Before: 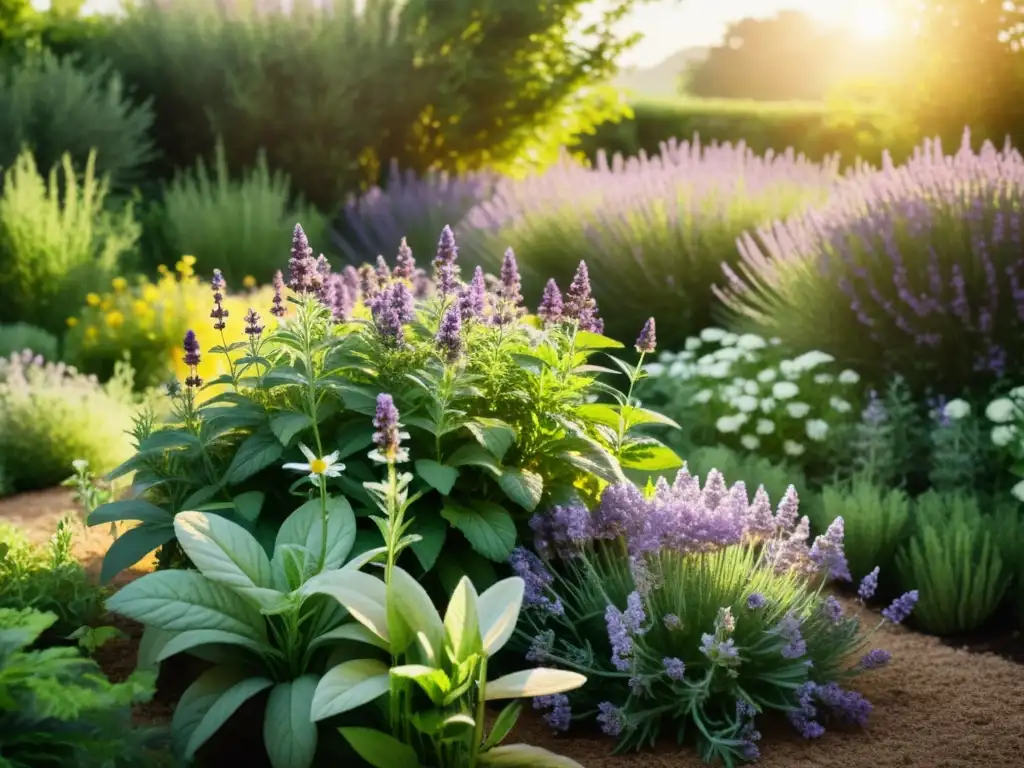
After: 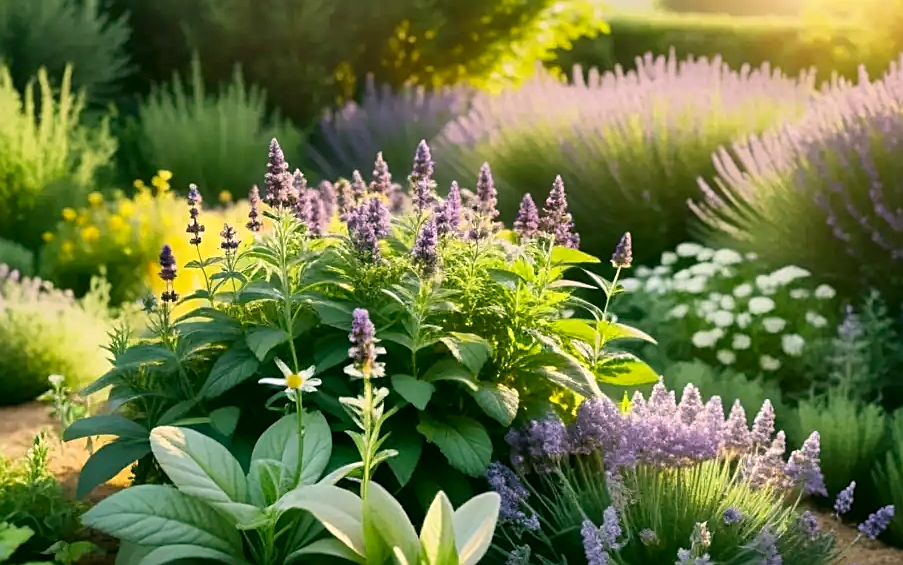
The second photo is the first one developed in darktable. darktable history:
sharpen: on, module defaults
color correction: highlights a* 4.65, highlights b* 4.93, shadows a* -8.04, shadows b* 4.65
crop and rotate: left 2.441%, top 11.162%, right 9.297%, bottom 15.254%
